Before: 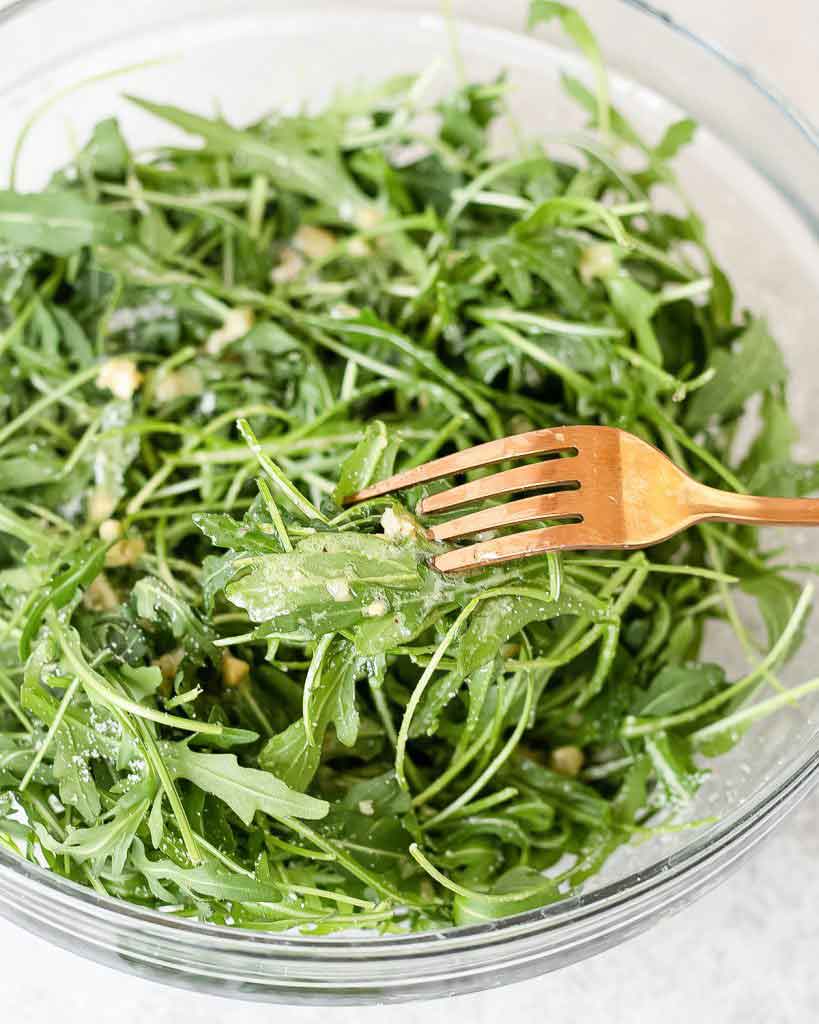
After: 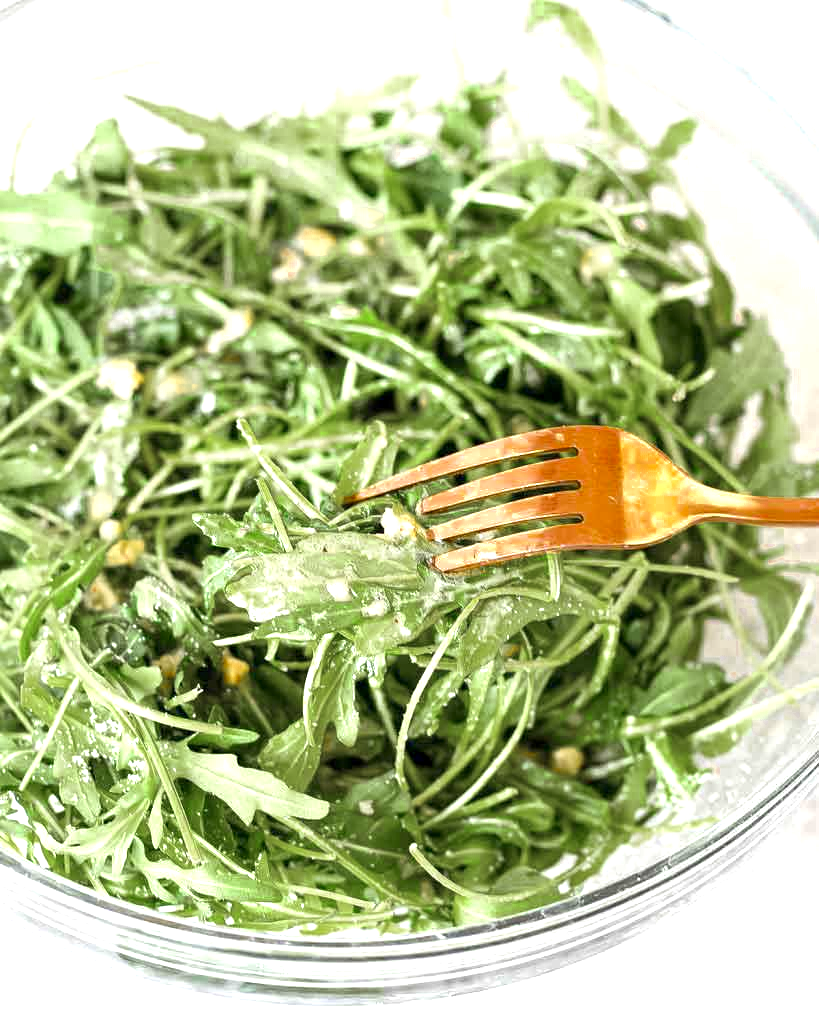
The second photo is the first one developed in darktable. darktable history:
local contrast: highlights 100%, shadows 100%, detail 120%, midtone range 0.2
color zones: curves: ch0 [(0.11, 0.396) (0.195, 0.36) (0.25, 0.5) (0.303, 0.412) (0.357, 0.544) (0.75, 0.5) (0.967, 0.328)]; ch1 [(0, 0.468) (0.112, 0.512) (0.202, 0.6) (0.25, 0.5) (0.307, 0.352) (0.357, 0.544) (0.75, 0.5) (0.963, 0.524)]
exposure: exposure 0.722 EV, compensate highlight preservation false
